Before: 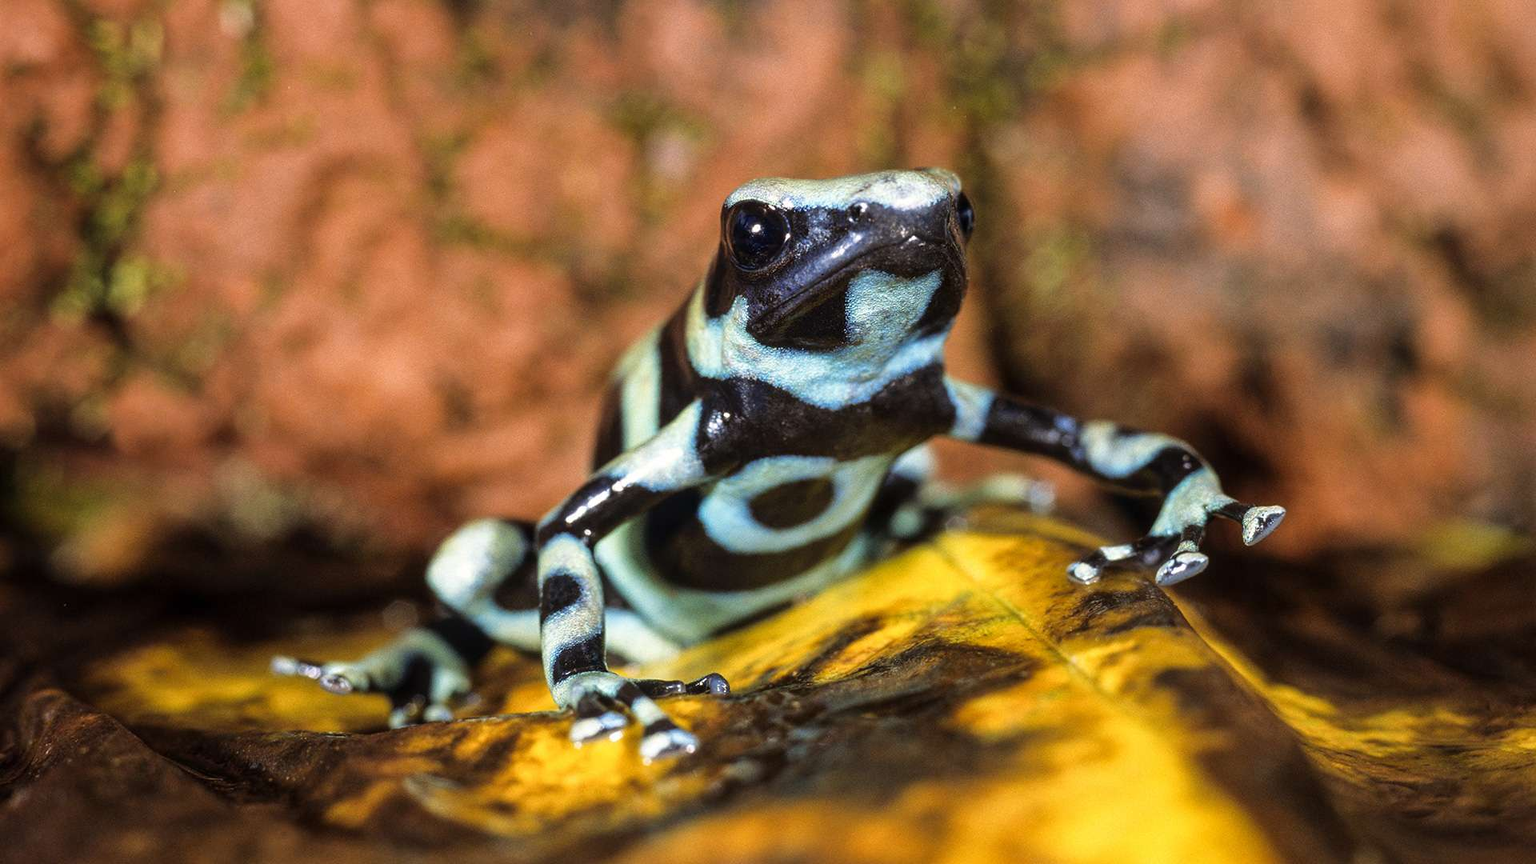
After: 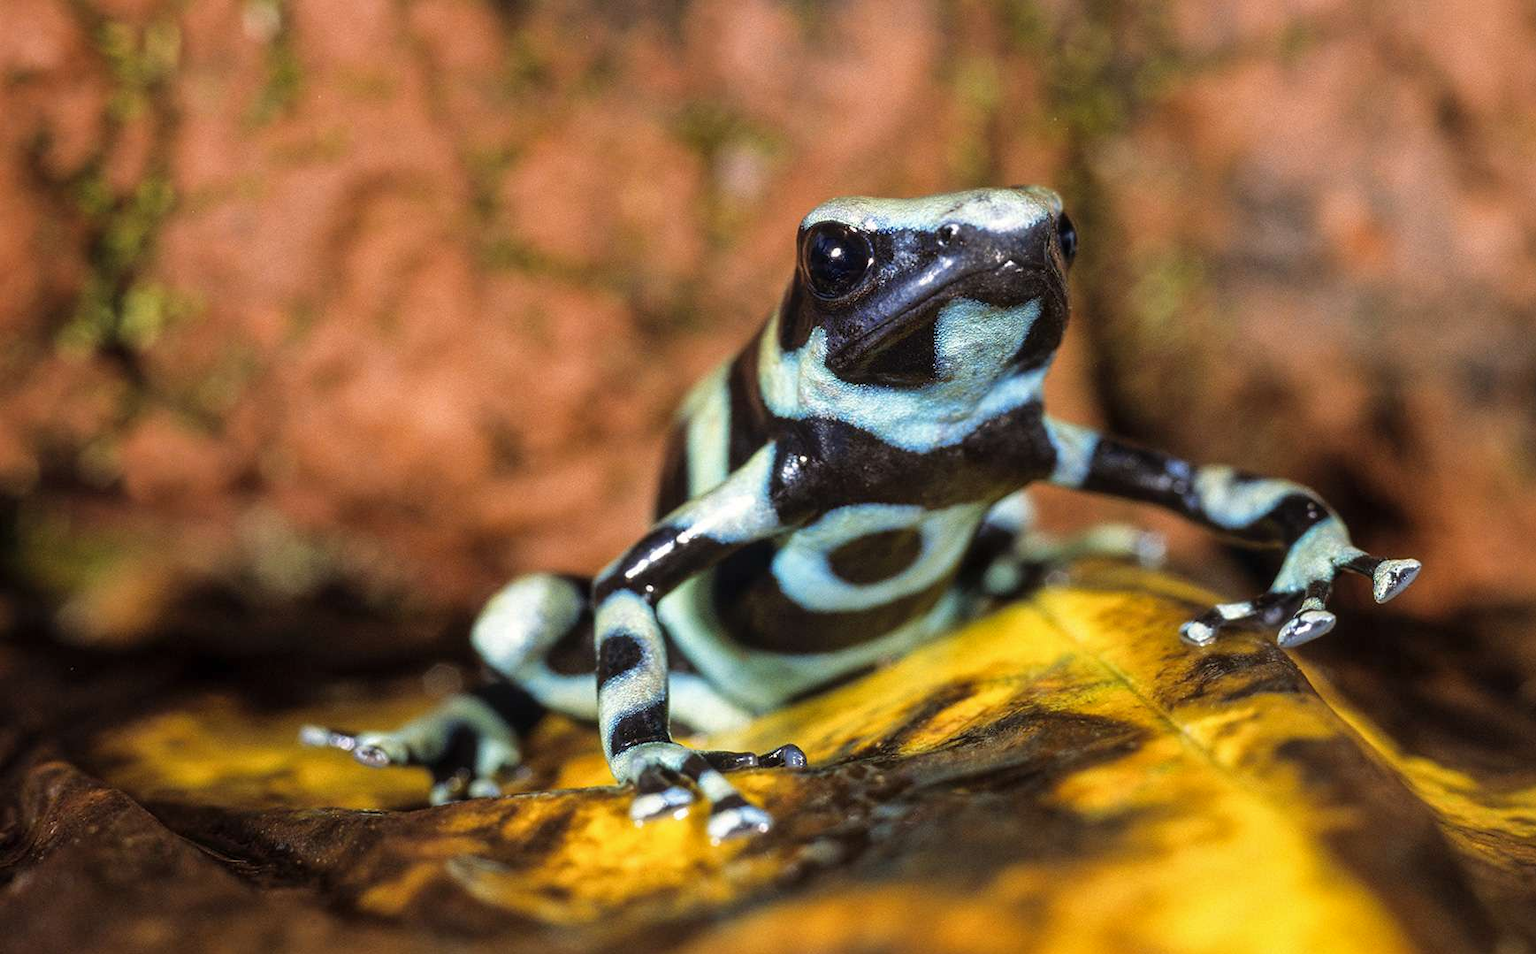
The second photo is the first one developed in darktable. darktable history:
crop: right 9.518%, bottom 0.039%
shadows and highlights: shadows 25.12, highlights -24.48, highlights color adjustment 46.64%
